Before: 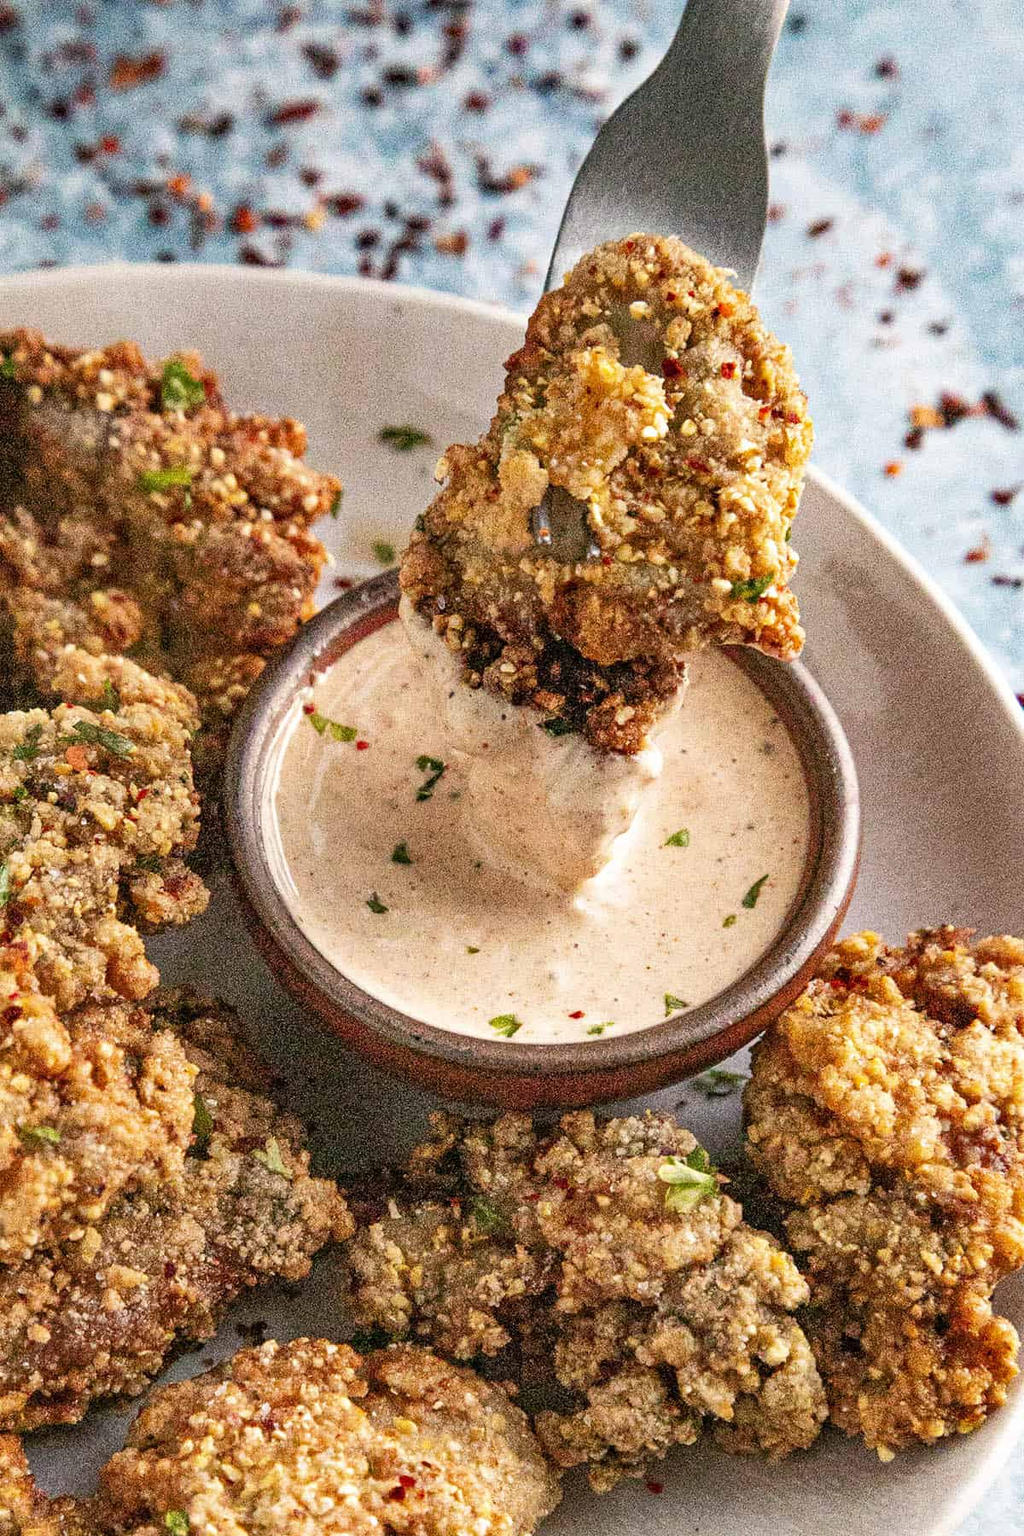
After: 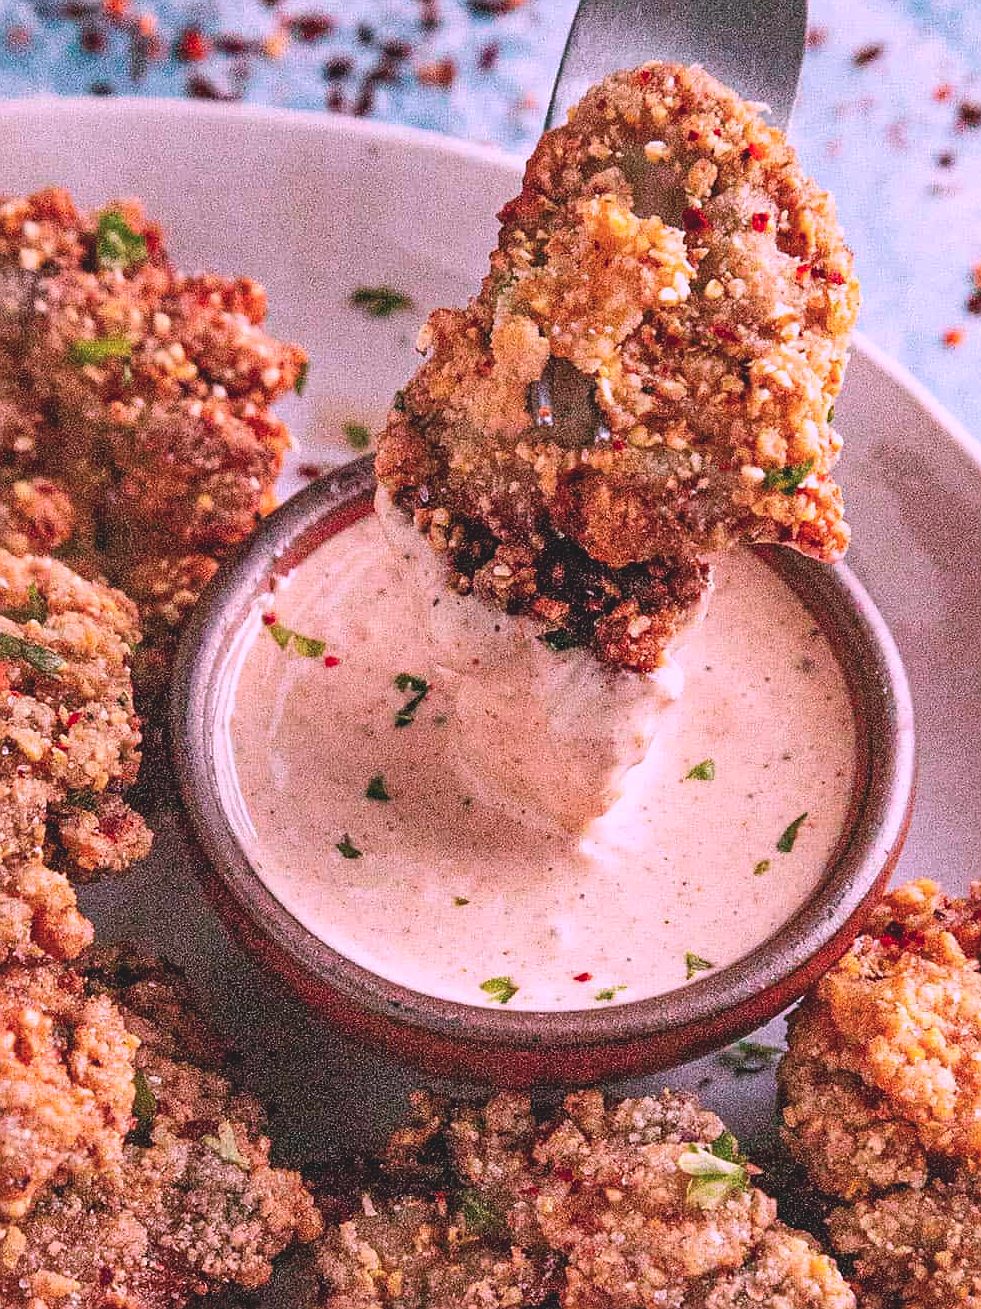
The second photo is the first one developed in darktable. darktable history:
sharpen: radius 0.974, amount 0.612
exposure: black level correction -0.013, exposure -0.191 EV, compensate exposure bias true, compensate highlight preservation false
color correction: highlights a* 16.07, highlights b* -20.33
contrast brightness saturation: contrast 0.036, saturation 0.071
crop: left 7.769%, top 11.826%, right 10.406%, bottom 15.41%
